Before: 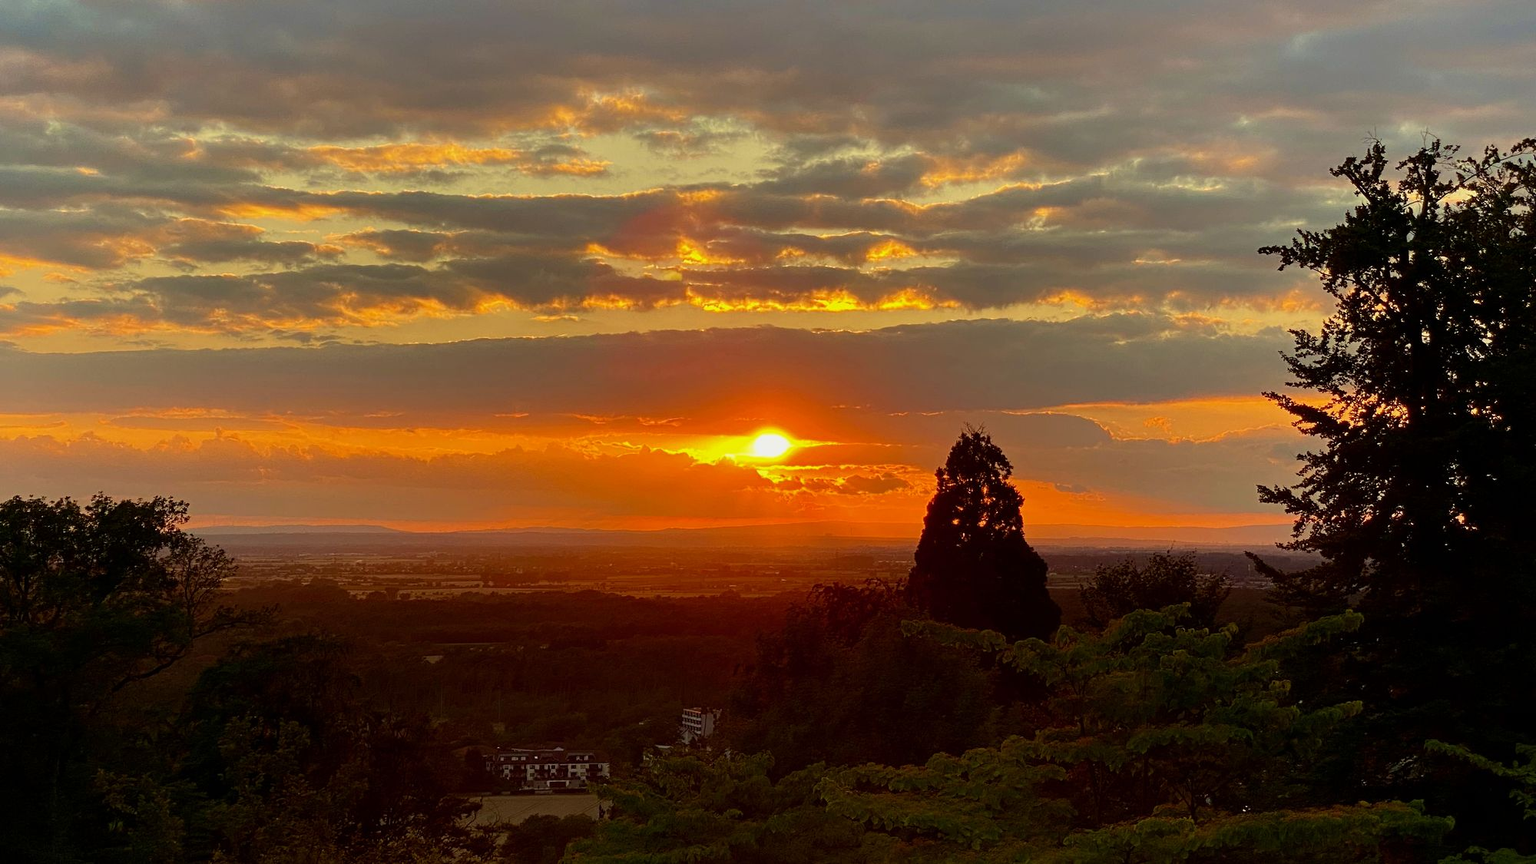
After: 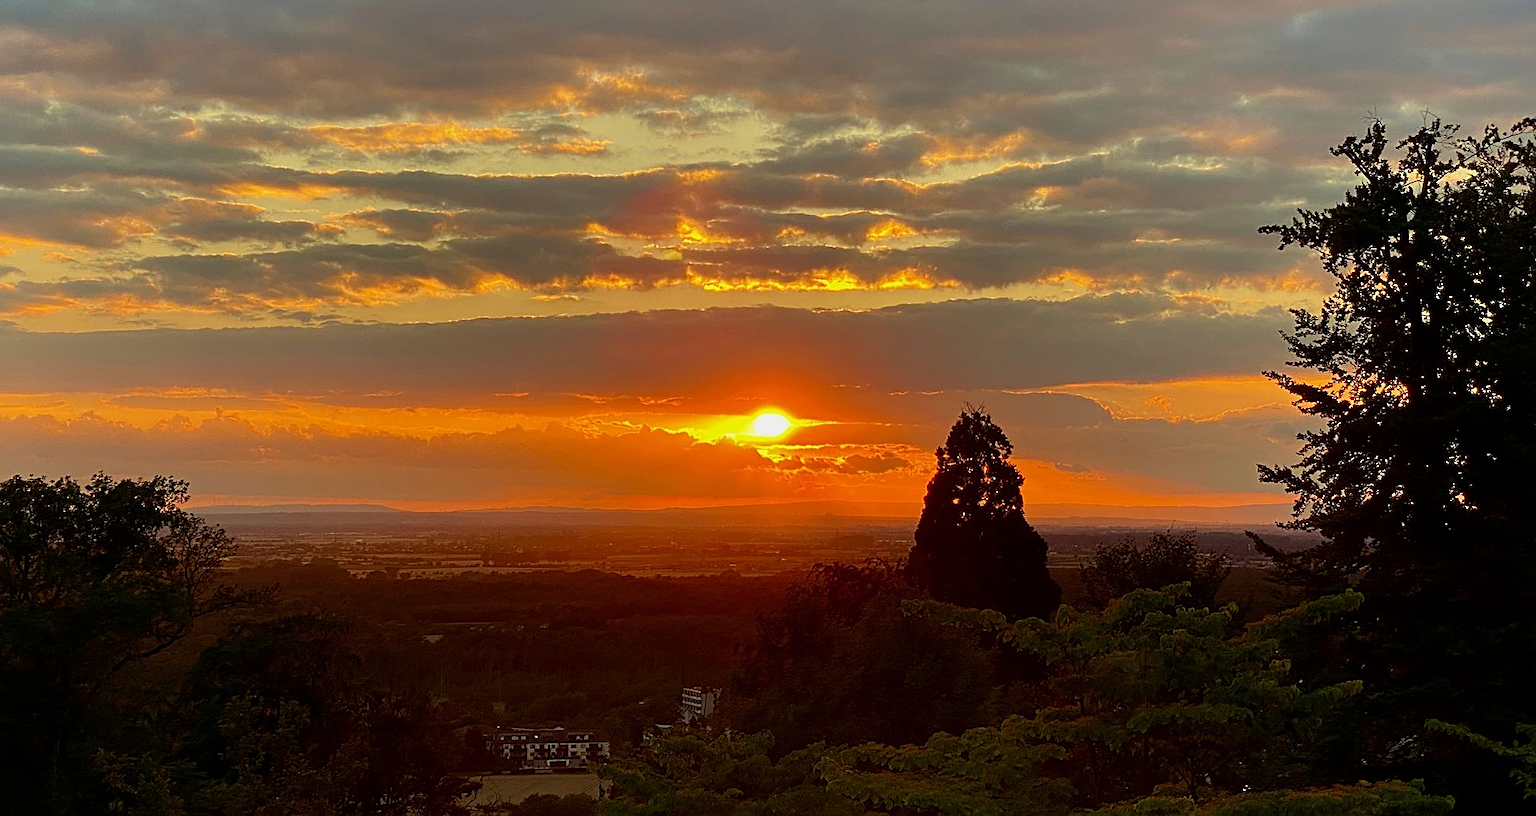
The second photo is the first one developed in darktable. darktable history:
sharpen: on, module defaults
crop and rotate: top 2.479%, bottom 3.018%
exposure: compensate highlight preservation false
